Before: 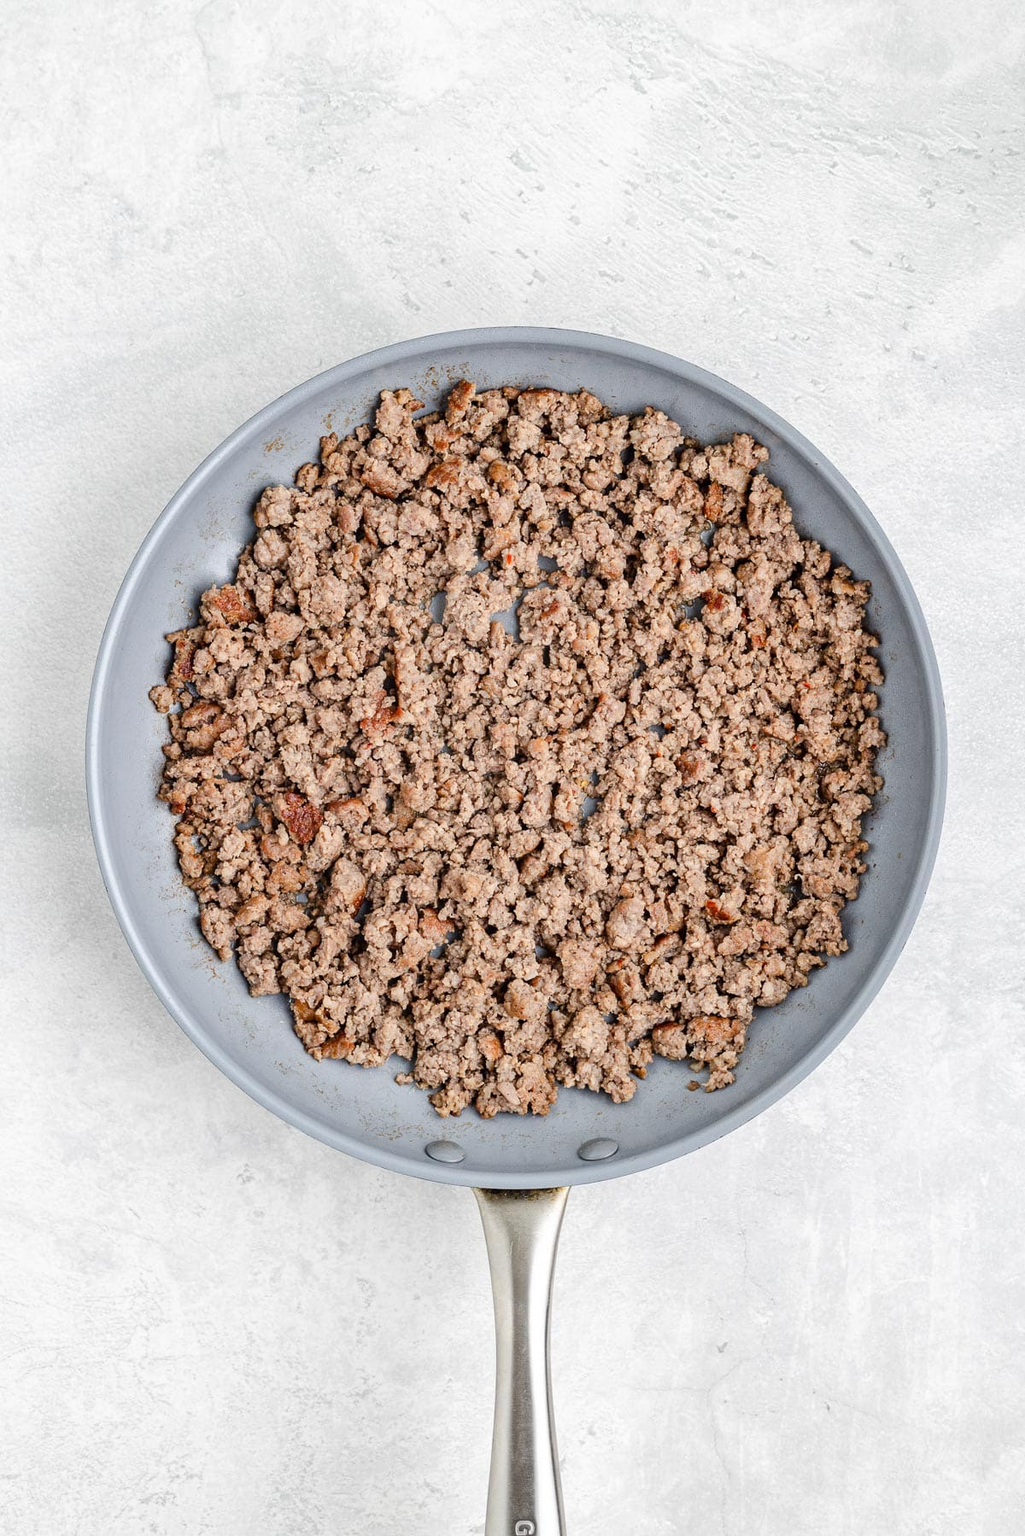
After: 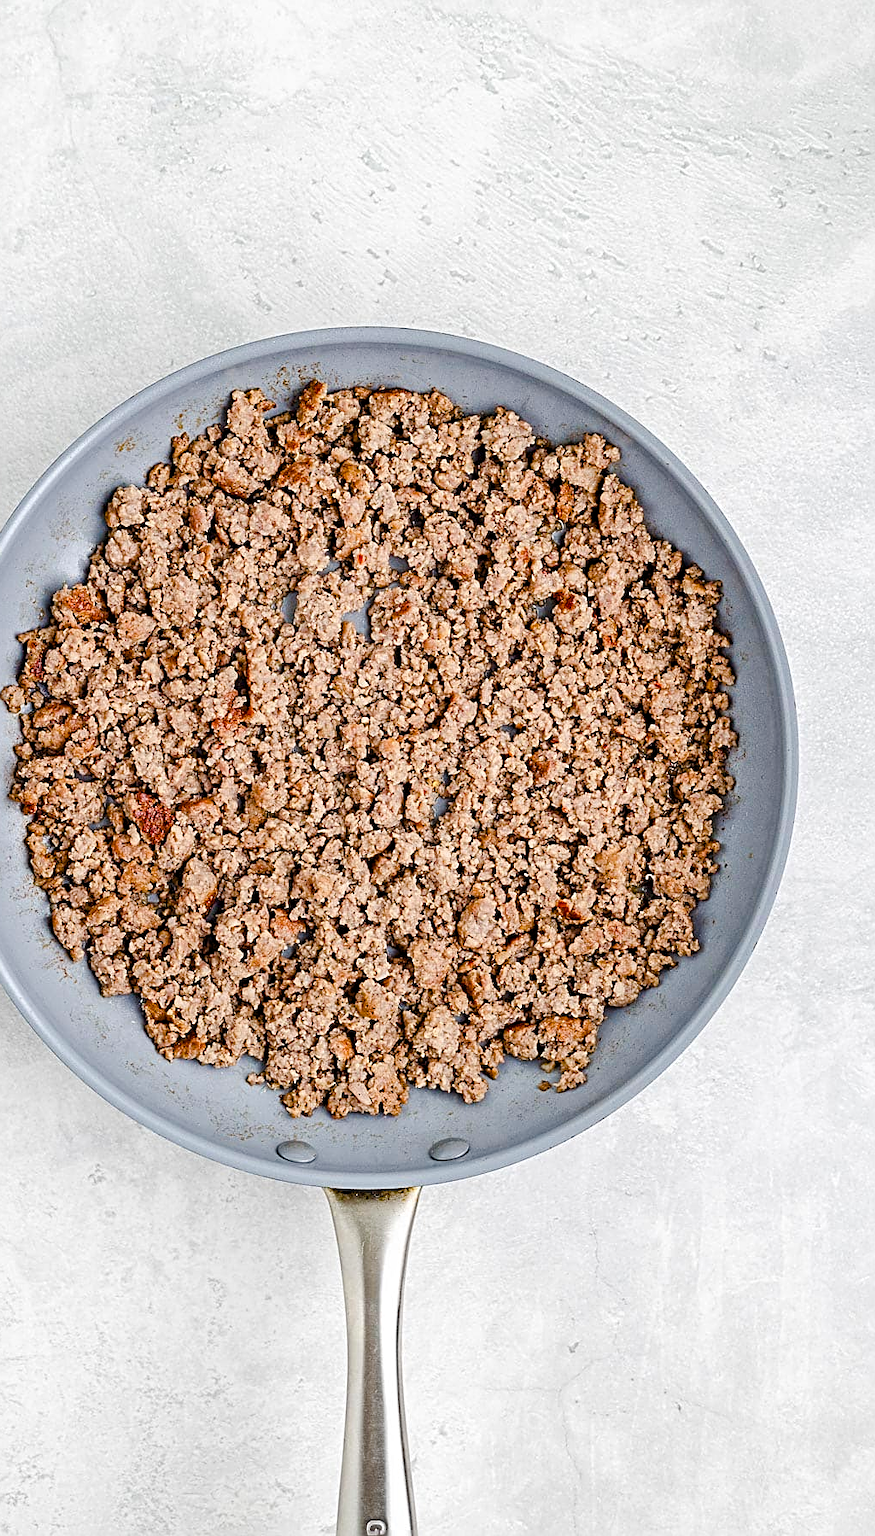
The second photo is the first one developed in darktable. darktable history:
sharpen: radius 2.718, amount 0.675
color balance rgb: linear chroma grading › global chroma 14.8%, perceptual saturation grading › global saturation 0.598%, perceptual saturation grading › highlights -17.786%, perceptual saturation grading › mid-tones 32.537%, perceptual saturation grading › shadows 50.529%, global vibrance 20%
crop and rotate: left 14.53%
